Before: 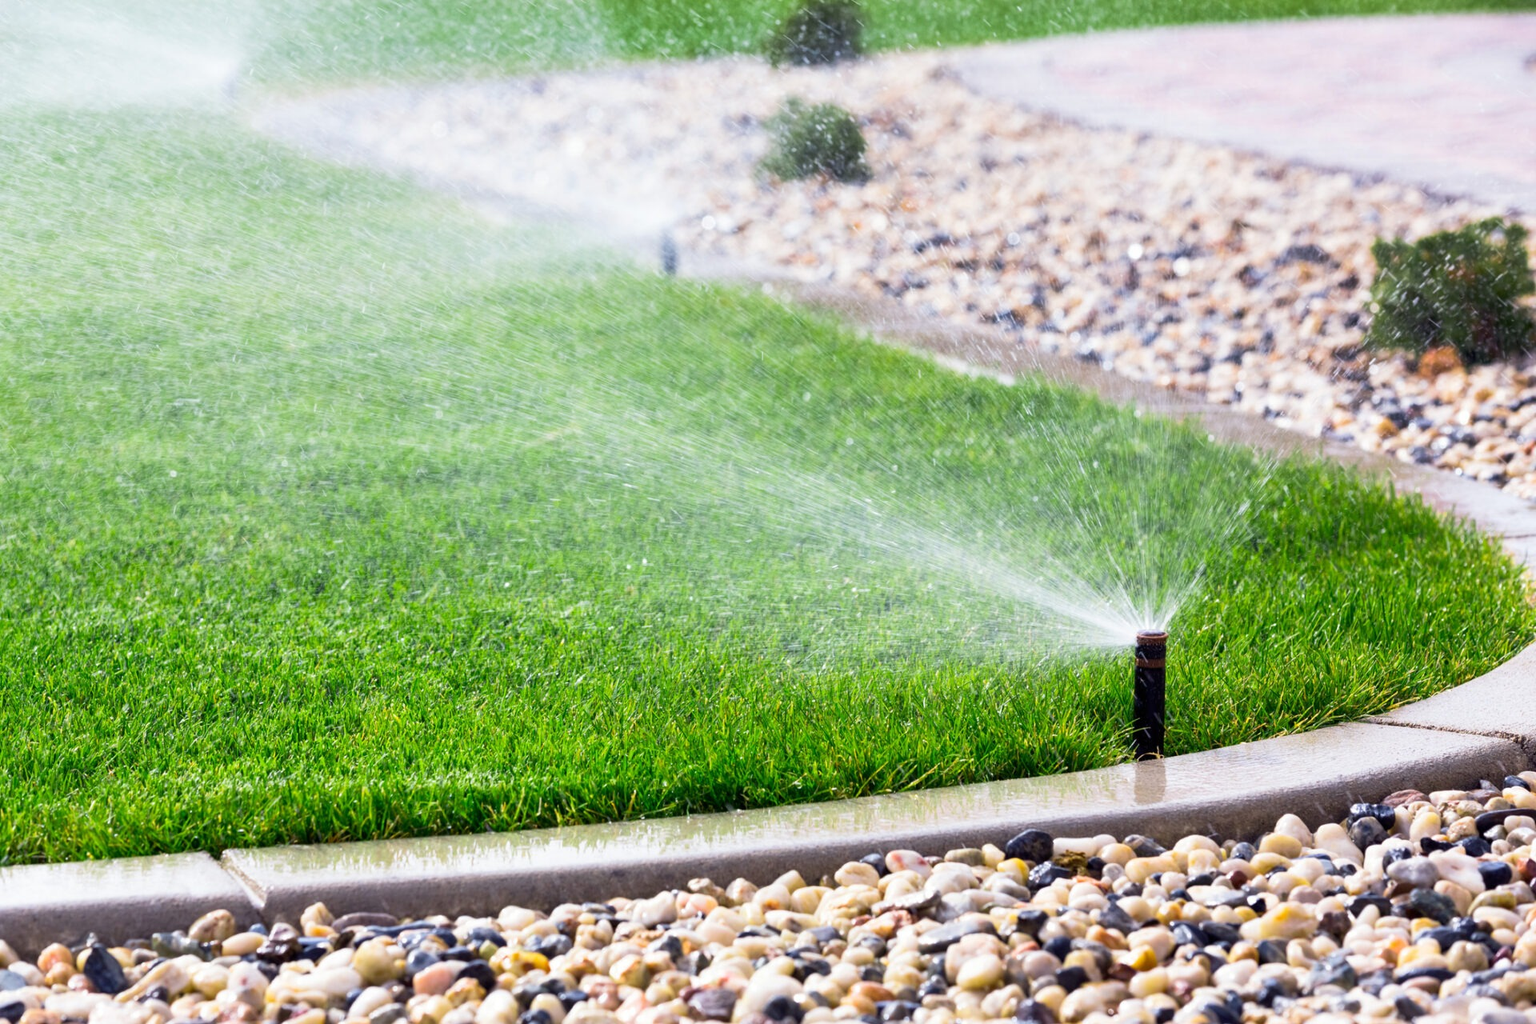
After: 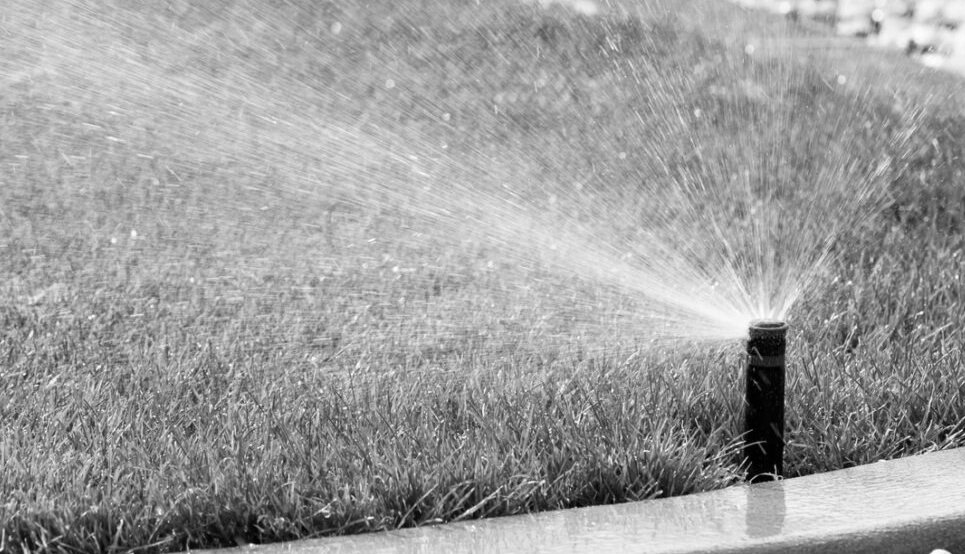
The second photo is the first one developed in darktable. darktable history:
crop: left 35.03%, top 36.625%, right 14.663%, bottom 20.057%
monochrome: on, module defaults
